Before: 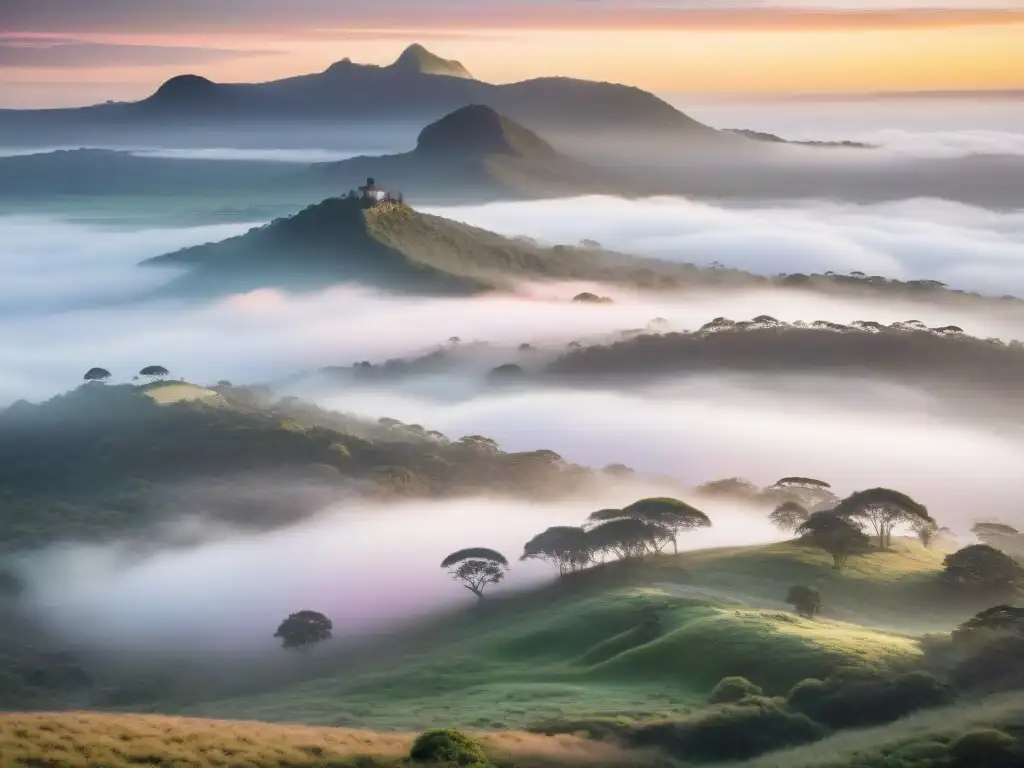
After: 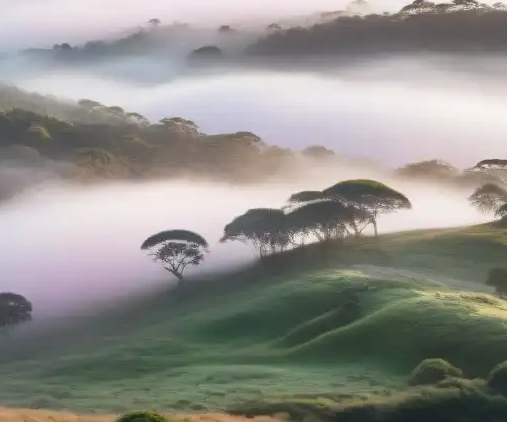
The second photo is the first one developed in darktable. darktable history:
crop: left 29.36%, top 41.474%, right 21.127%, bottom 3.502%
